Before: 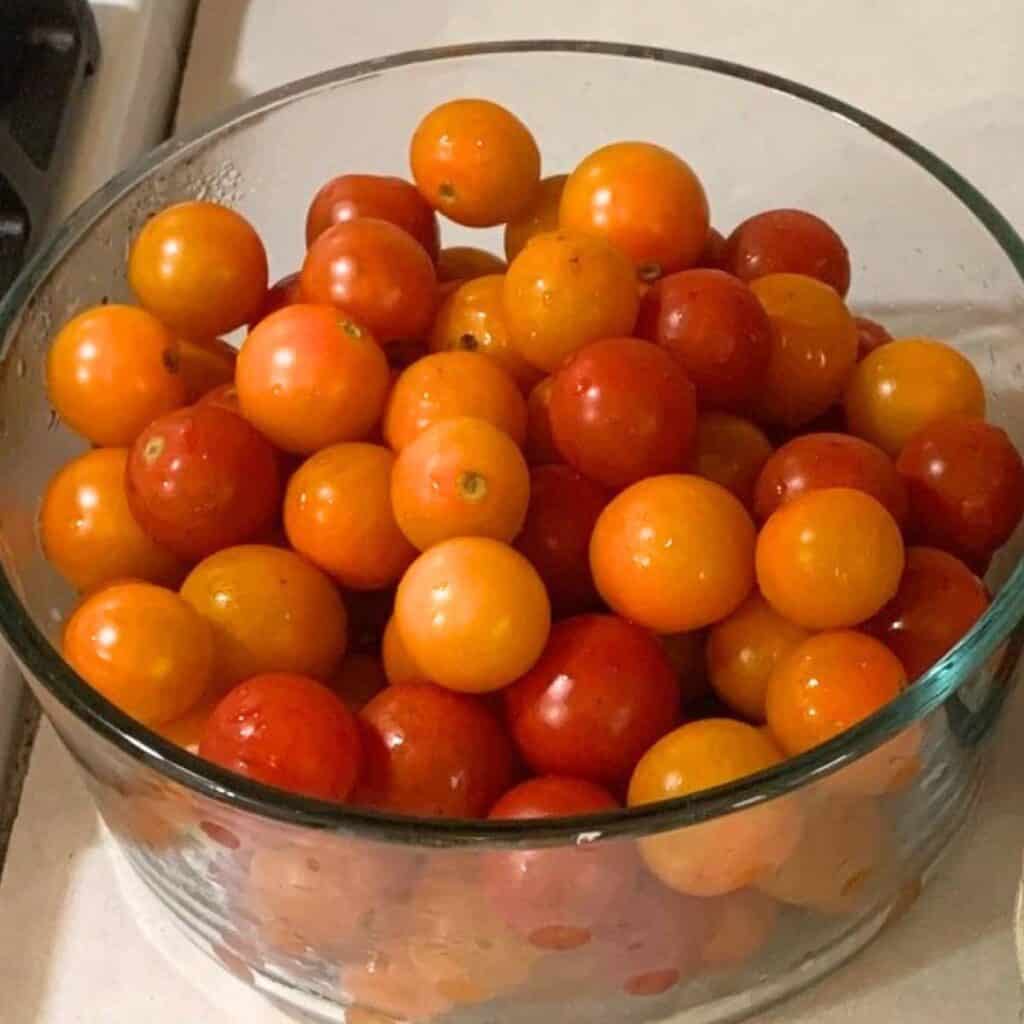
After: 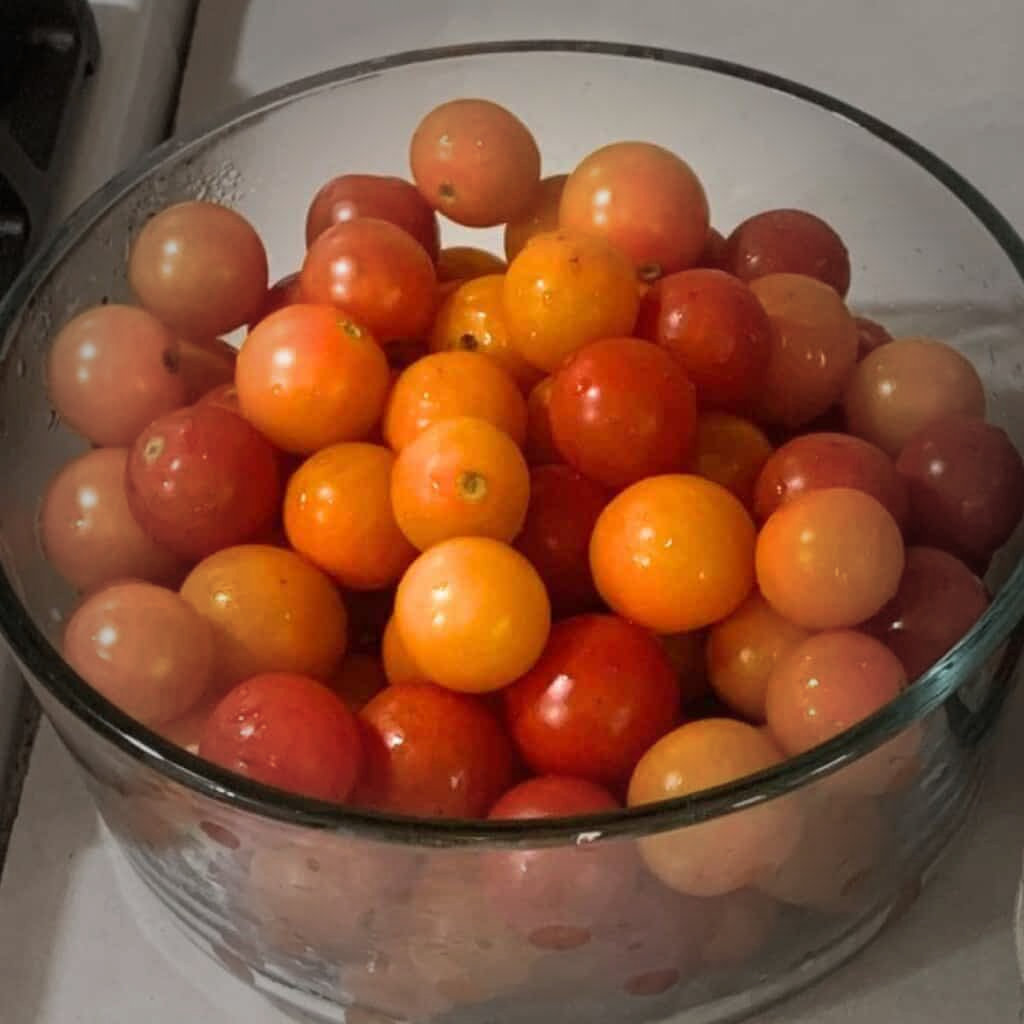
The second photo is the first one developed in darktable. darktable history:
vignetting: fall-off start 49.1%, brightness -0.575, automatic ratio true, width/height ratio 1.284, unbound false
